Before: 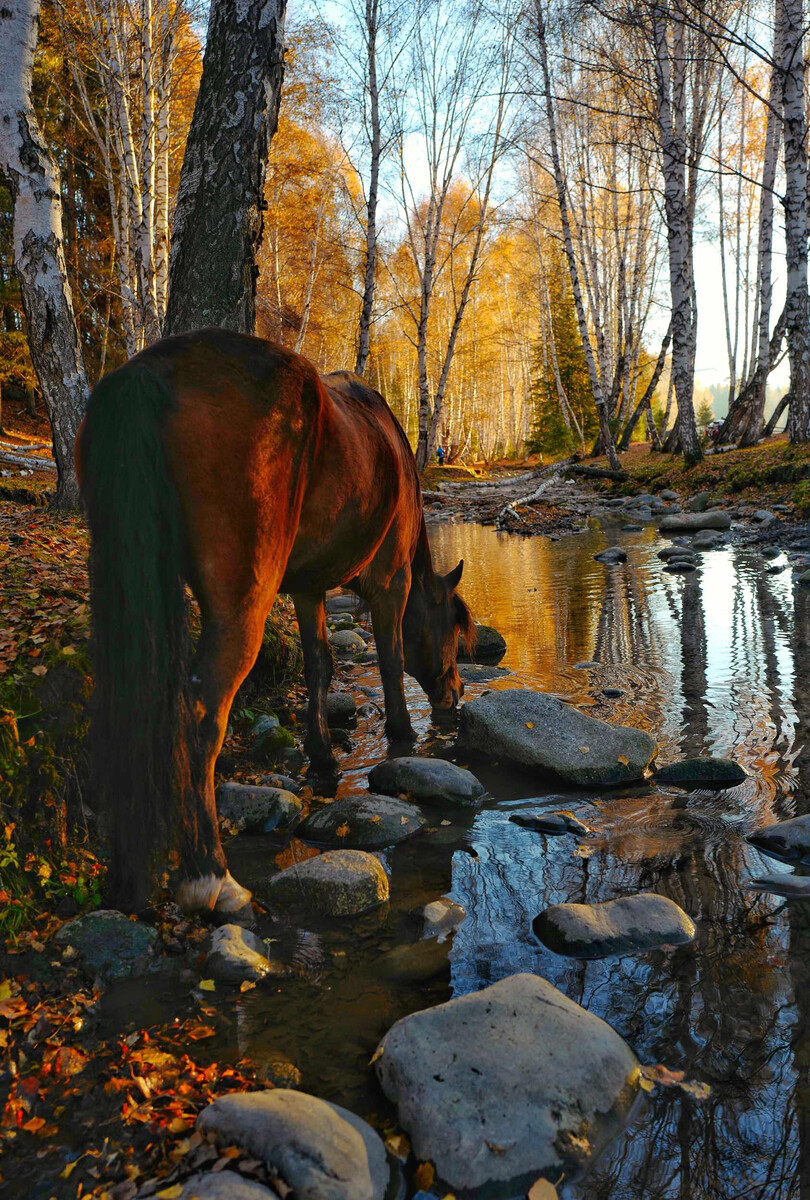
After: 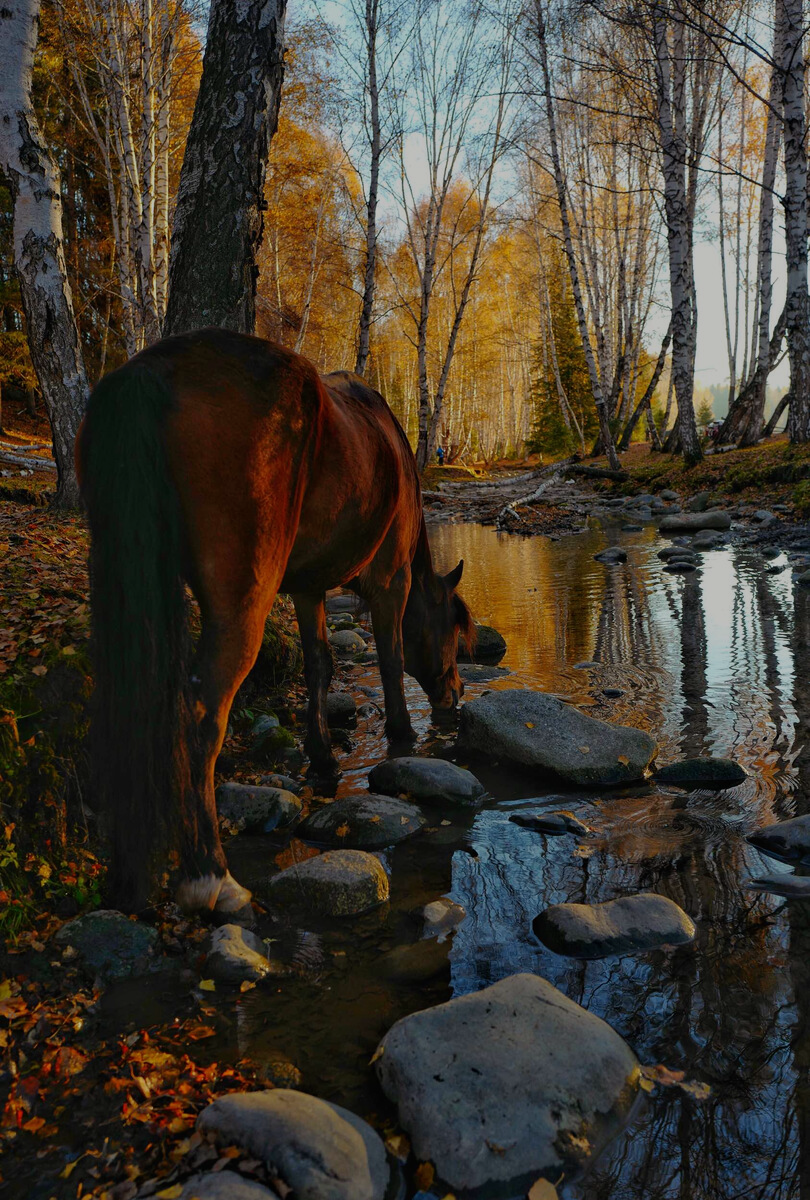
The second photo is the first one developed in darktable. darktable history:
exposure: exposure -0.948 EV, compensate exposure bias true, compensate highlight preservation false
